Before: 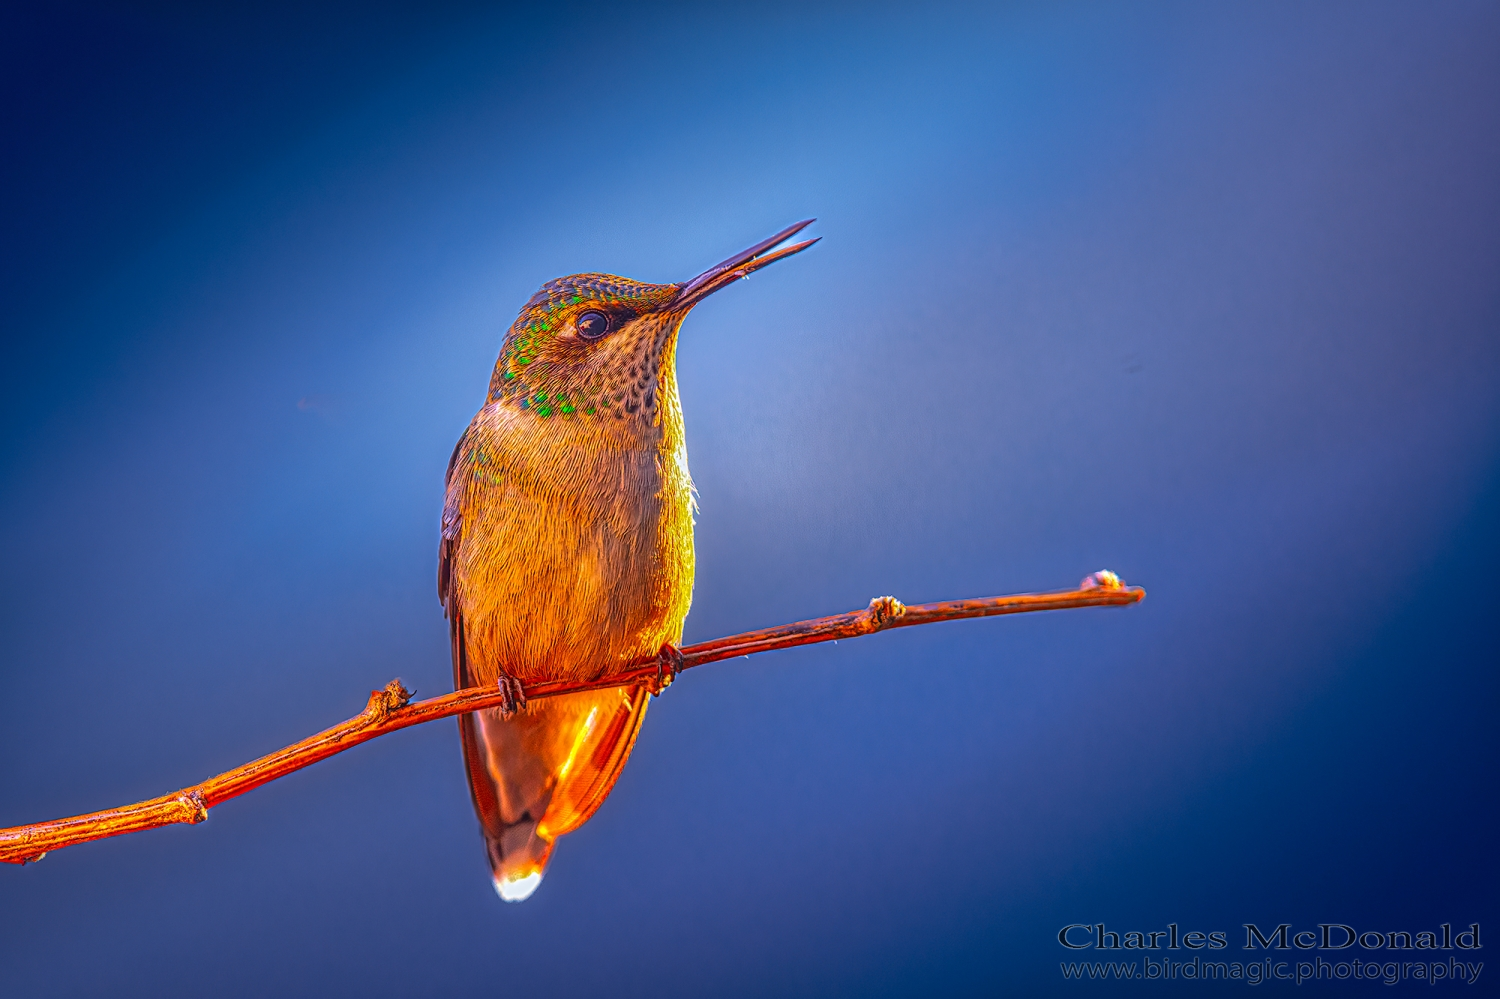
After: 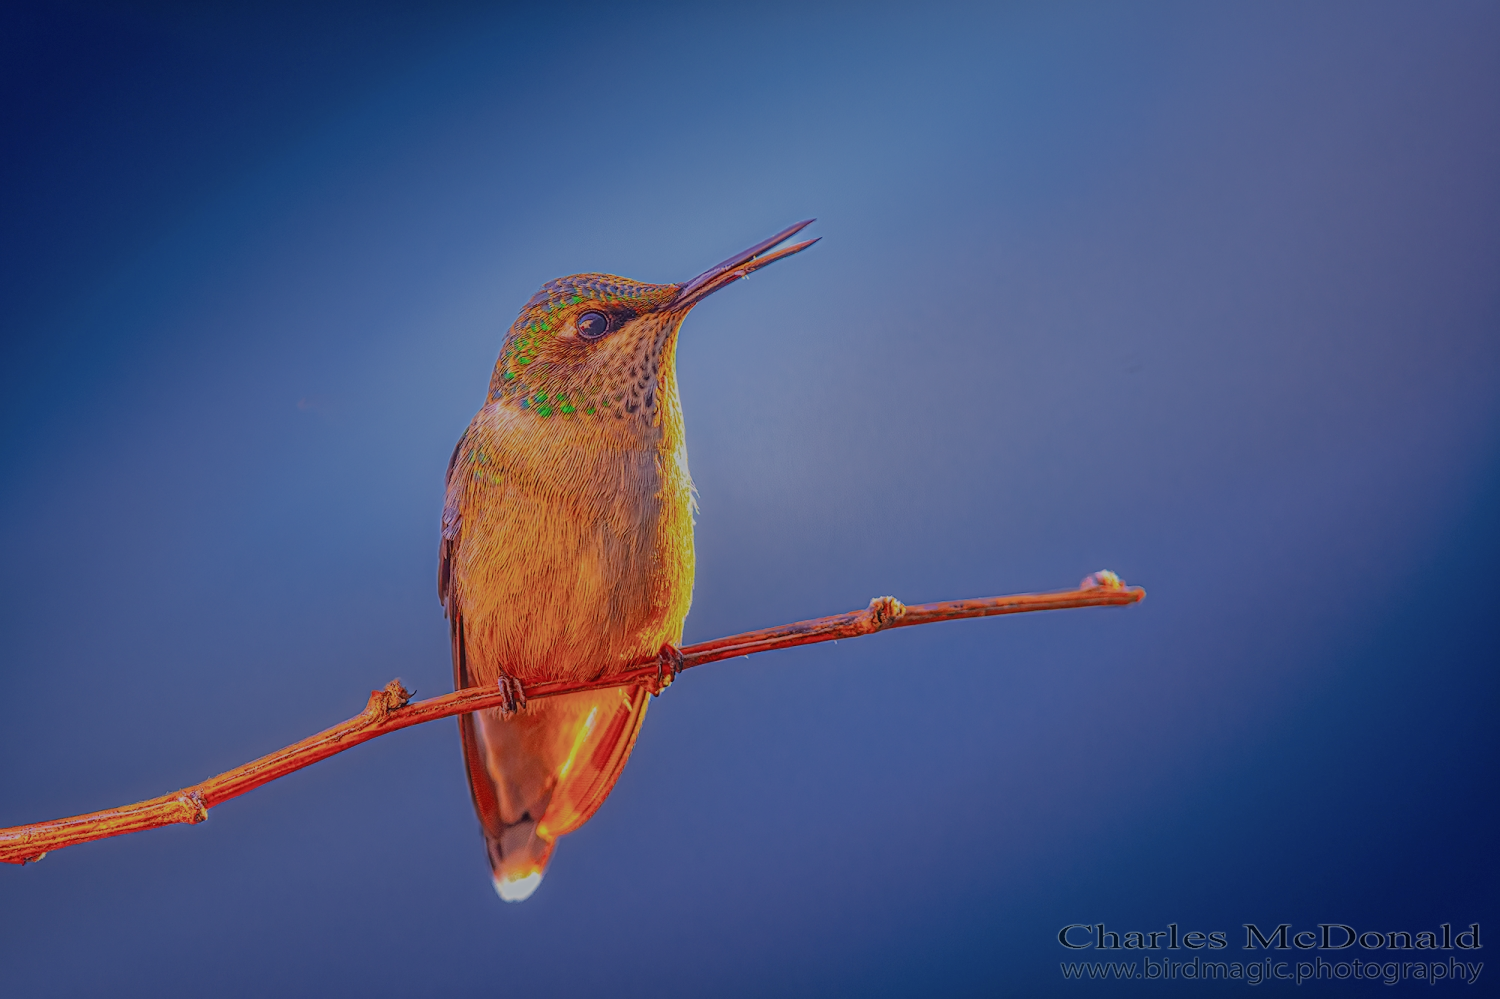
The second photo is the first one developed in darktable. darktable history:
filmic rgb: middle gray luminance 2.55%, black relative exposure -10.06 EV, white relative exposure 7.01 EV, dynamic range scaling 10.44%, target black luminance 0%, hardness 3.17, latitude 43.86%, contrast 0.666, highlights saturation mix 4.59%, shadows ↔ highlights balance 13%
